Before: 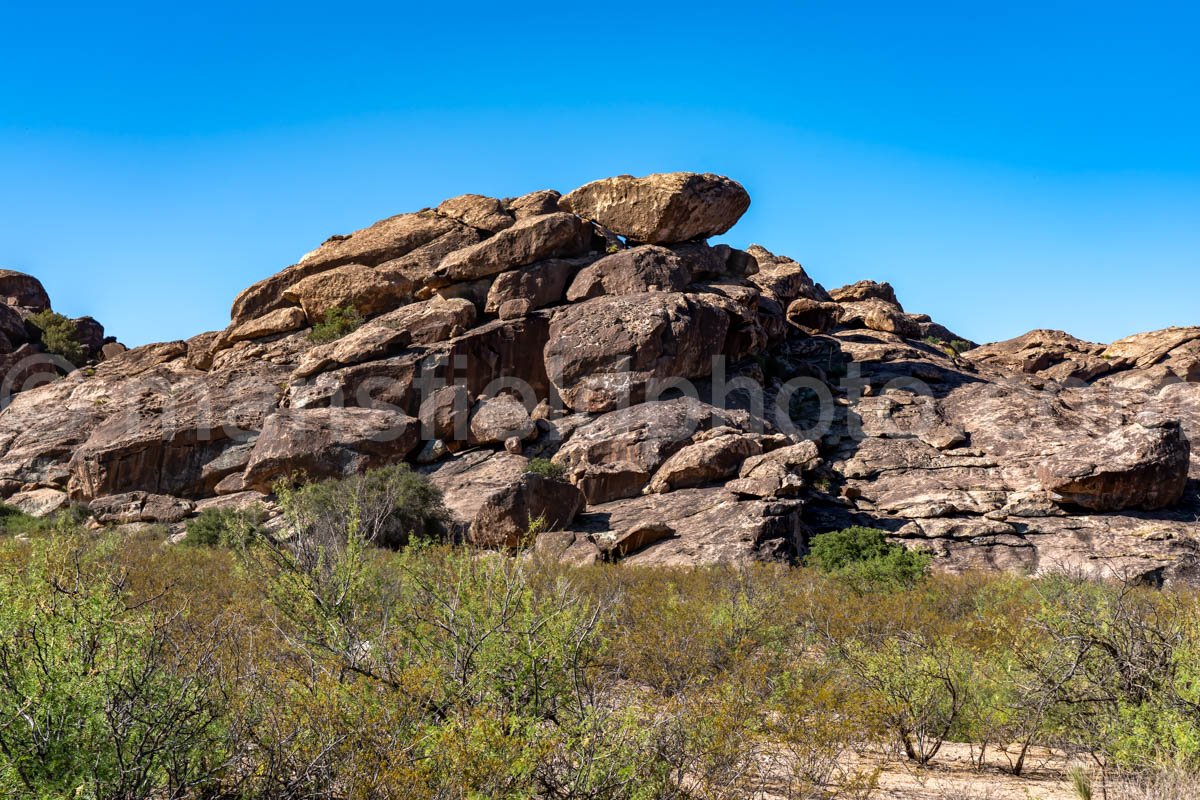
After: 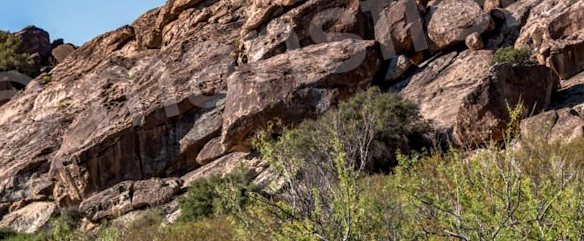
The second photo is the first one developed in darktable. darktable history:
rotate and perspective: rotation -14.8°, crop left 0.1, crop right 0.903, crop top 0.25, crop bottom 0.748
graduated density: density 0.38 EV, hardness 21%, rotation -6.11°, saturation 32%
crop and rotate: top 54.778%, right 46.61%, bottom 0.159%
local contrast: on, module defaults
